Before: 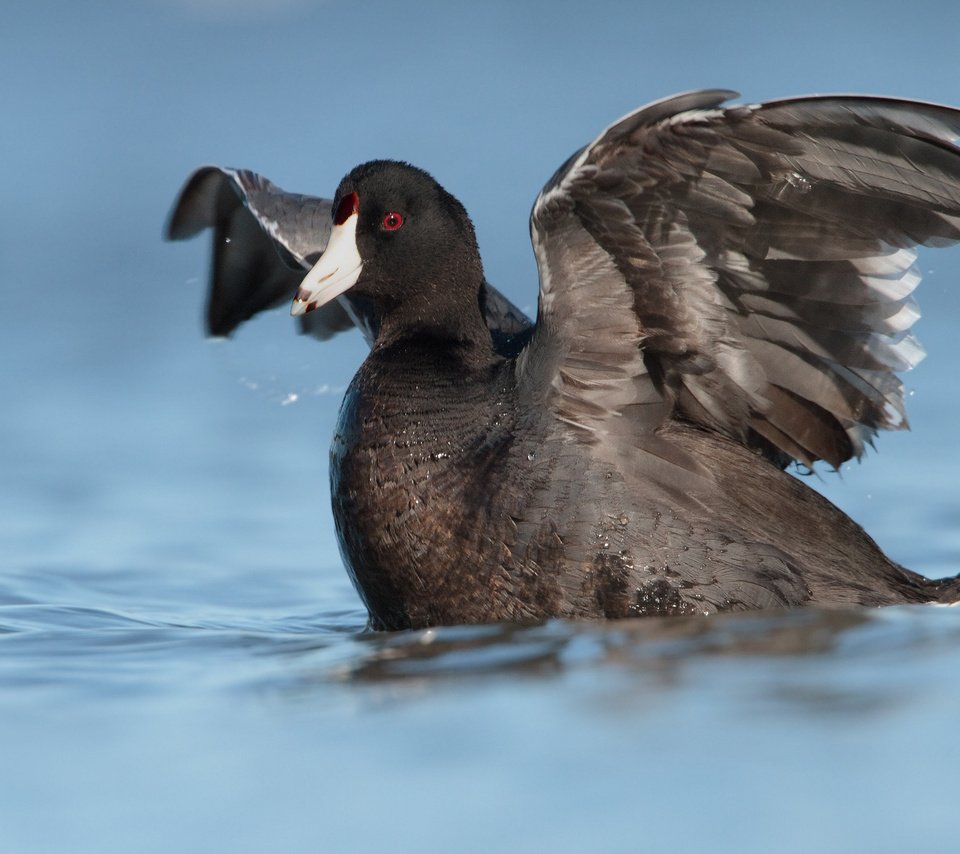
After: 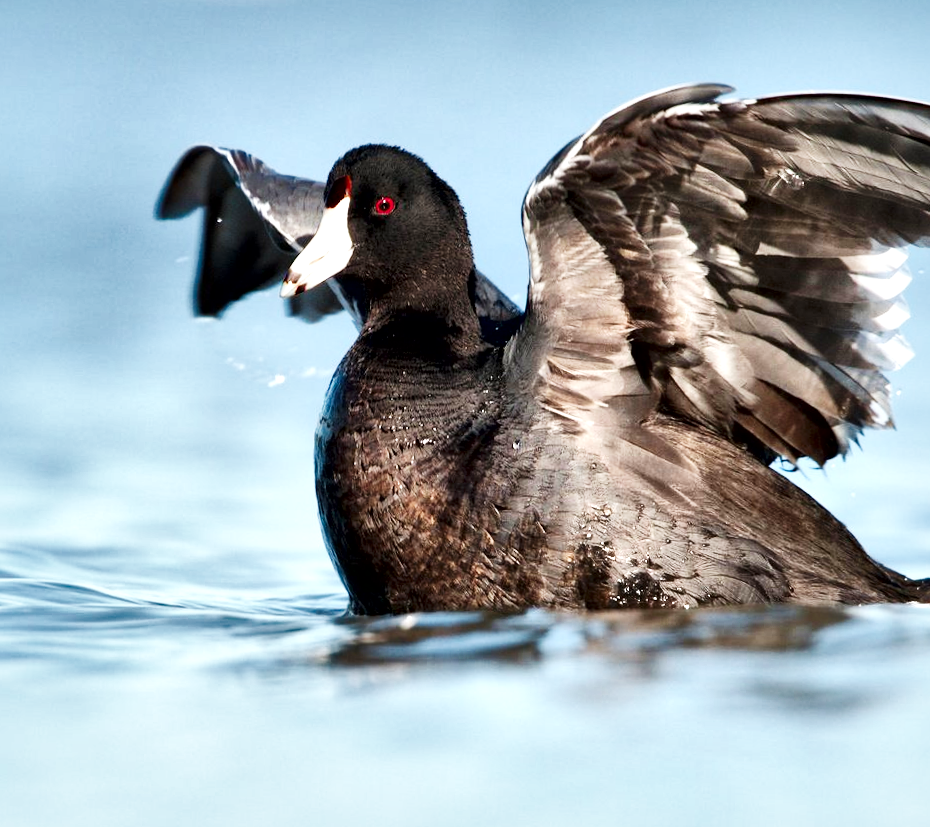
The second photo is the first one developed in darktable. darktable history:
crop and rotate: angle -1.65°
local contrast: mode bilateral grid, contrast 70, coarseness 74, detail 180%, midtone range 0.2
base curve: curves: ch0 [(0, 0) (0.007, 0.004) (0.027, 0.03) (0.046, 0.07) (0.207, 0.54) (0.442, 0.872) (0.673, 0.972) (1, 1)], preserve colors none
shadows and highlights: low approximation 0.01, soften with gaussian
